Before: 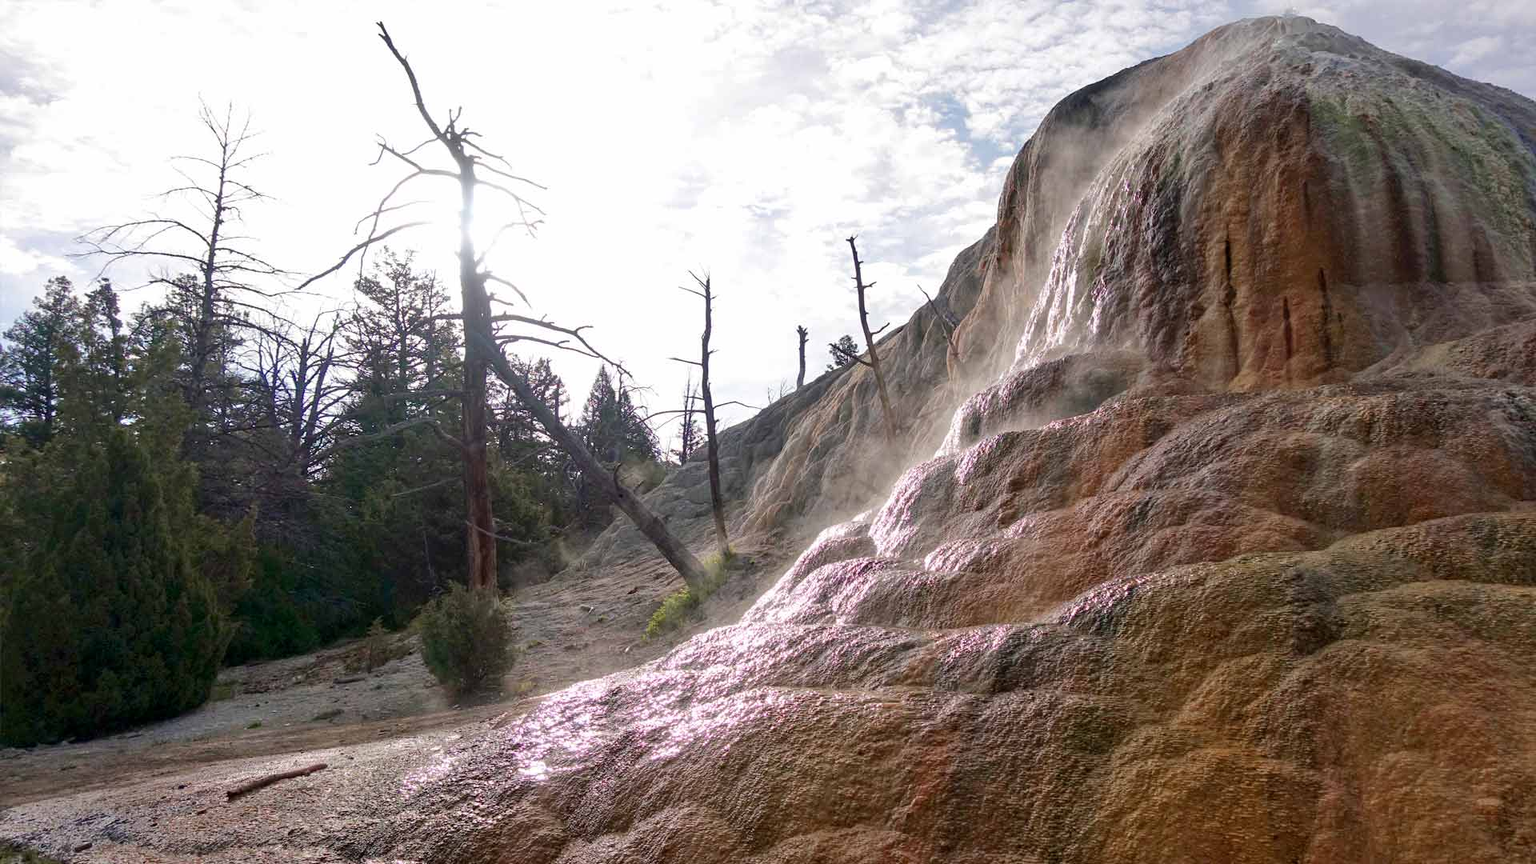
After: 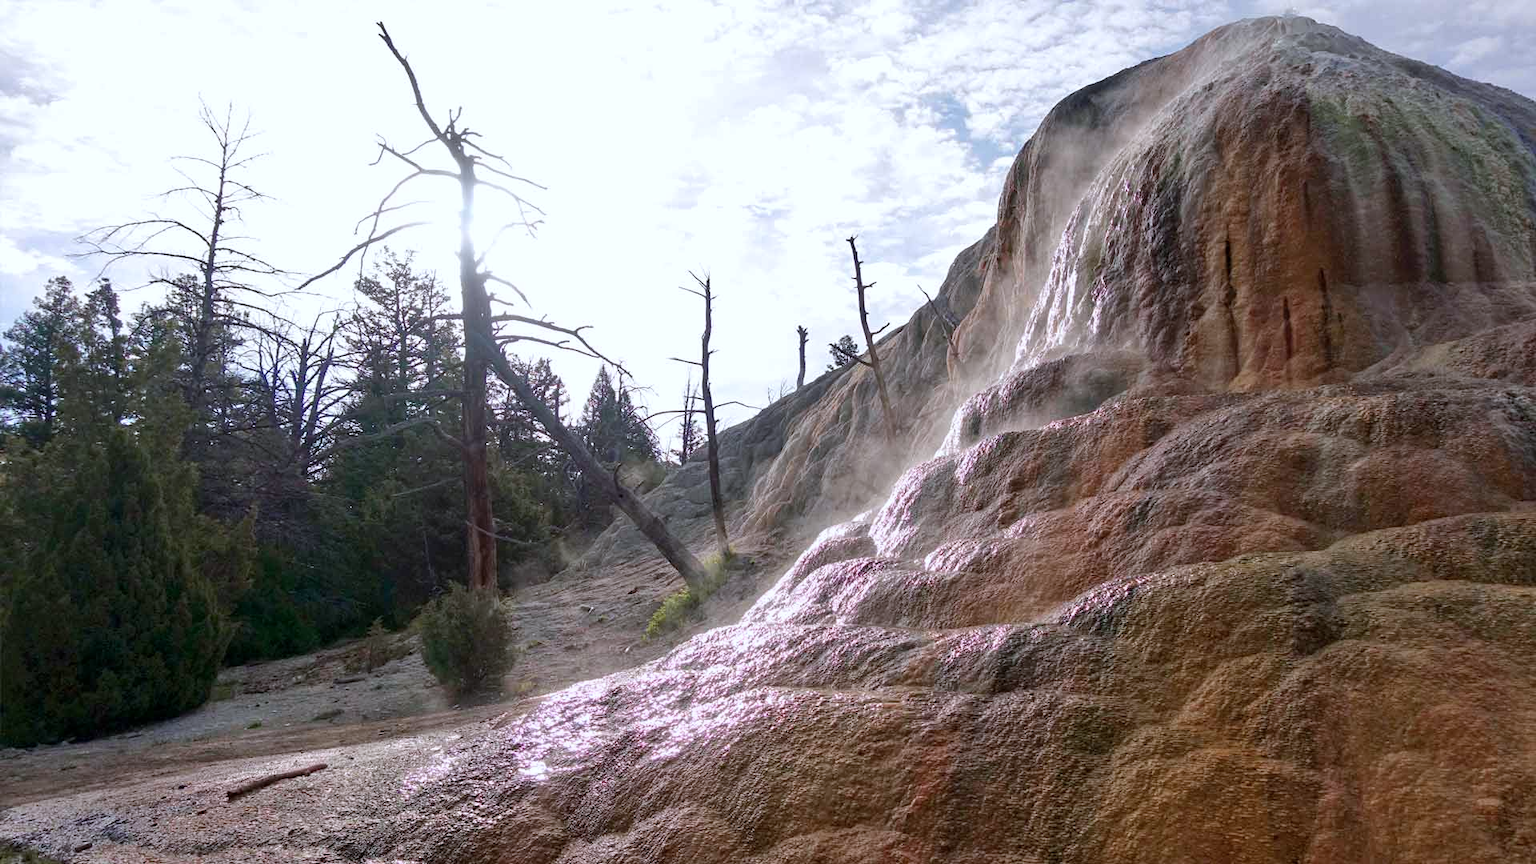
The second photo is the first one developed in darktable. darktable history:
color correction: highlights a* -0.778, highlights b* -8.35
